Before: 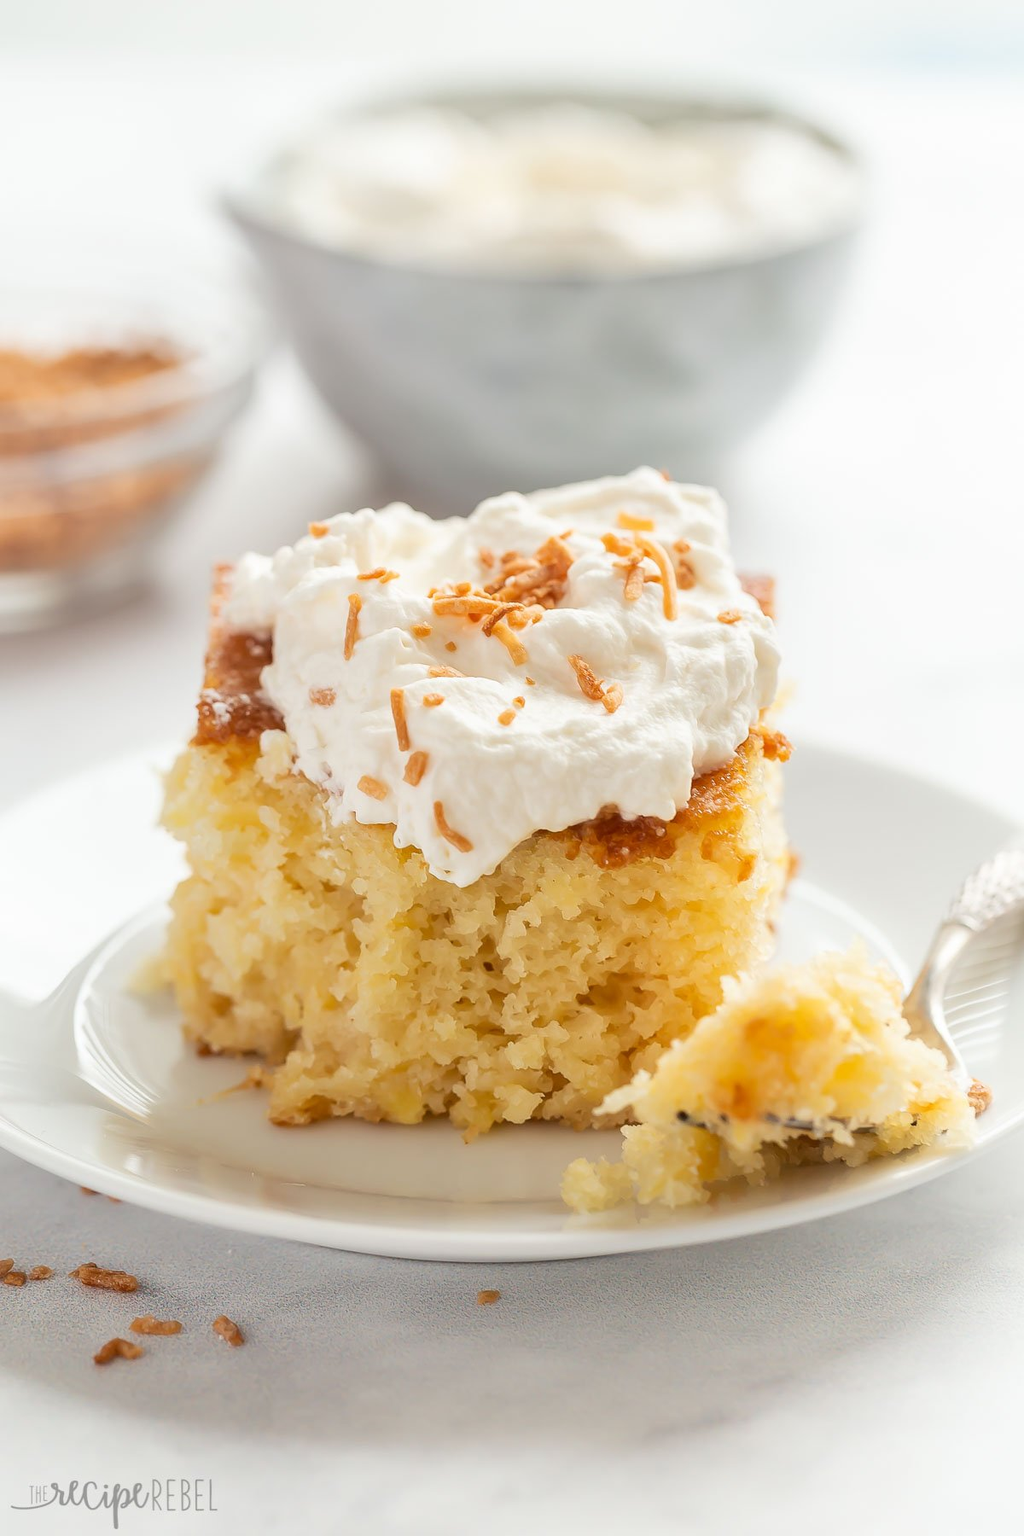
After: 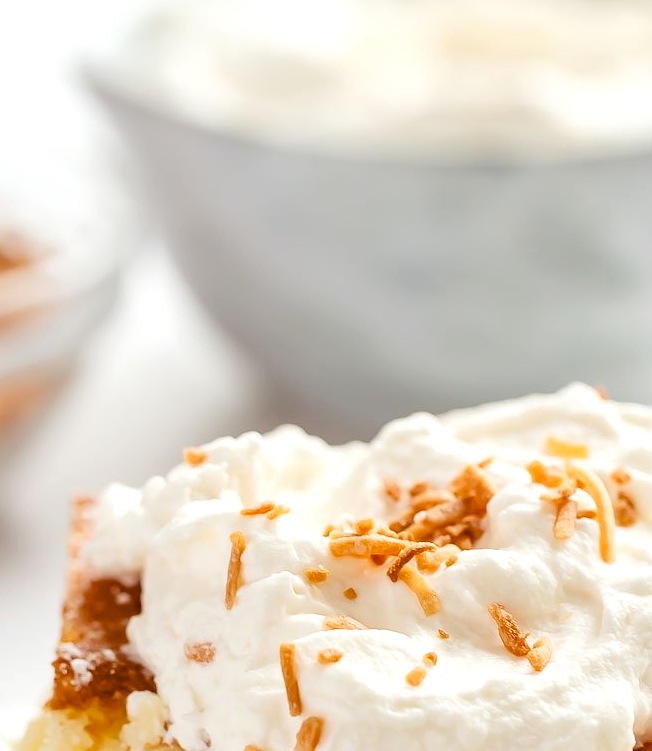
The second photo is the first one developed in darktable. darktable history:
color balance rgb: perceptual saturation grading › global saturation 20%, perceptual saturation grading › highlights -25.744%, perceptual saturation grading › shadows 25.487%, perceptual brilliance grading › highlights 7.525%, perceptual brilliance grading › mid-tones 3.691%, perceptual brilliance grading › shadows 1.633%, saturation formula JzAzBz (2021)
crop: left 14.9%, top 9.164%, right 30.765%, bottom 49.104%
